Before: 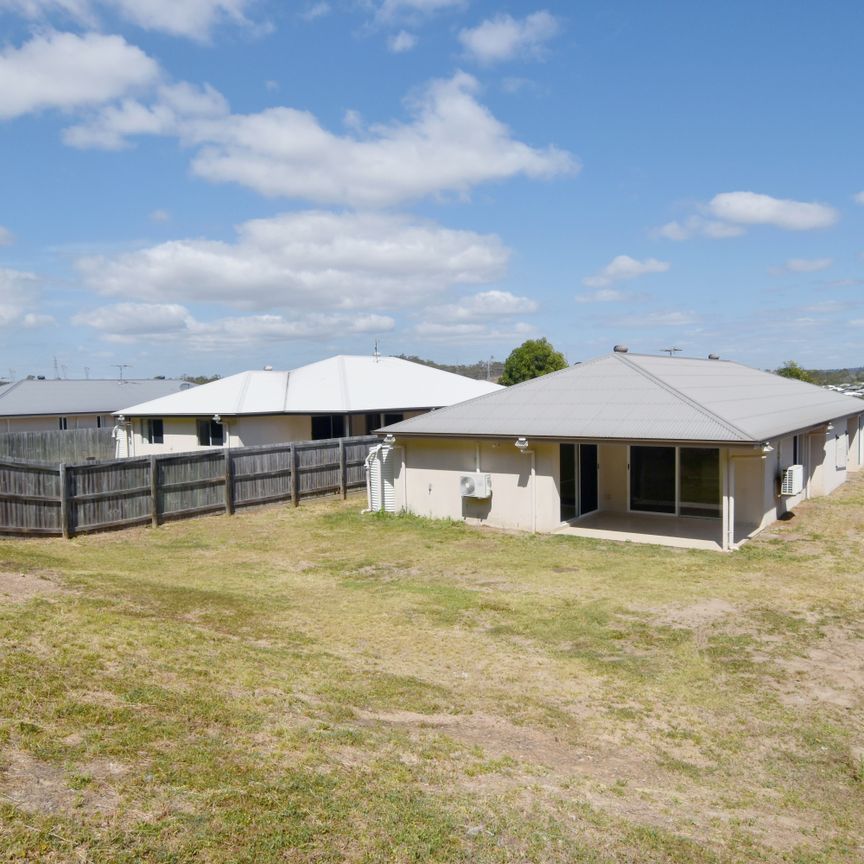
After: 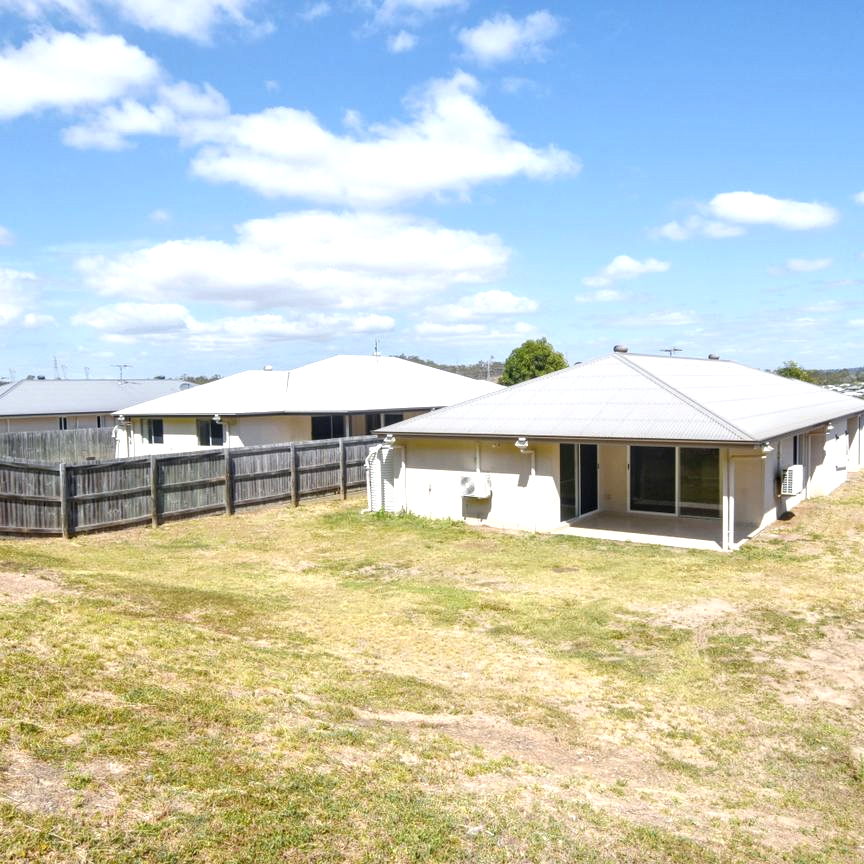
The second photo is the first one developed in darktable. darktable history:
local contrast: on, module defaults
exposure: exposure 0.74 EV, compensate highlight preservation false
